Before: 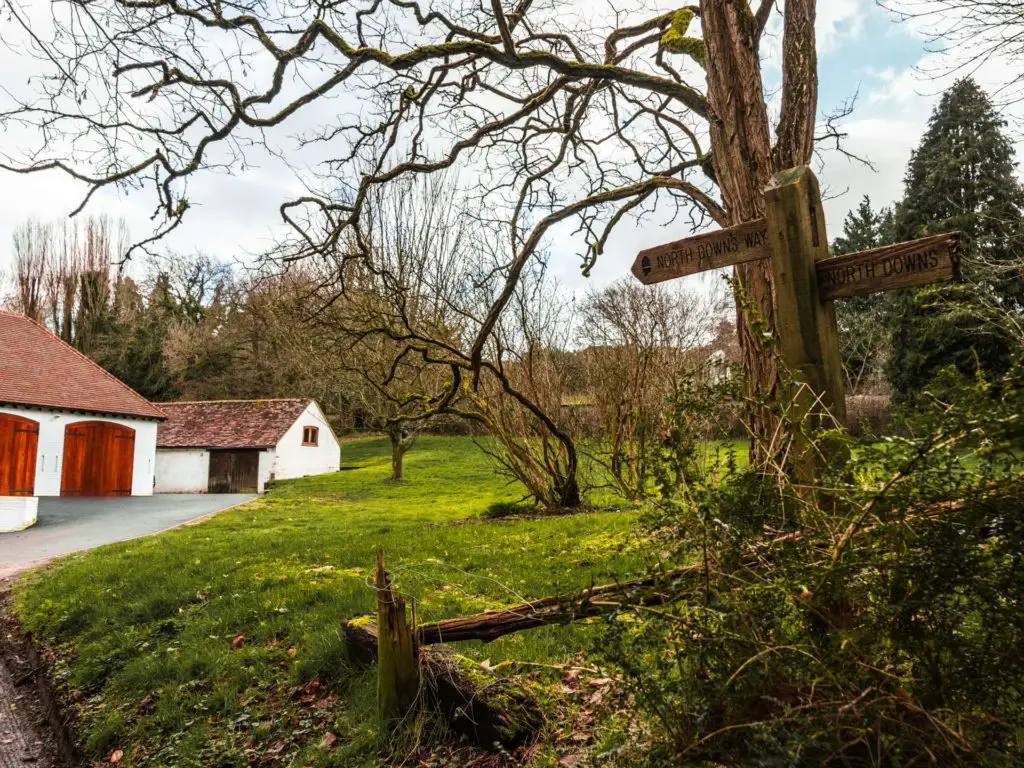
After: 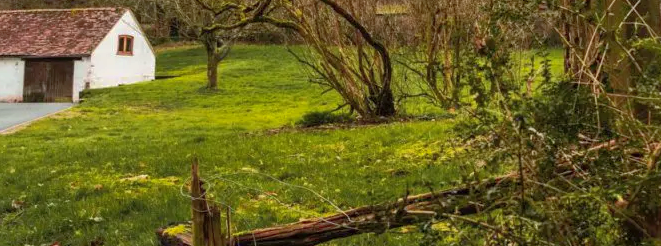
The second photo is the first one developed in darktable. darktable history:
crop: left 18.084%, top 51.014%, right 17.291%, bottom 16.843%
shadows and highlights: on, module defaults
